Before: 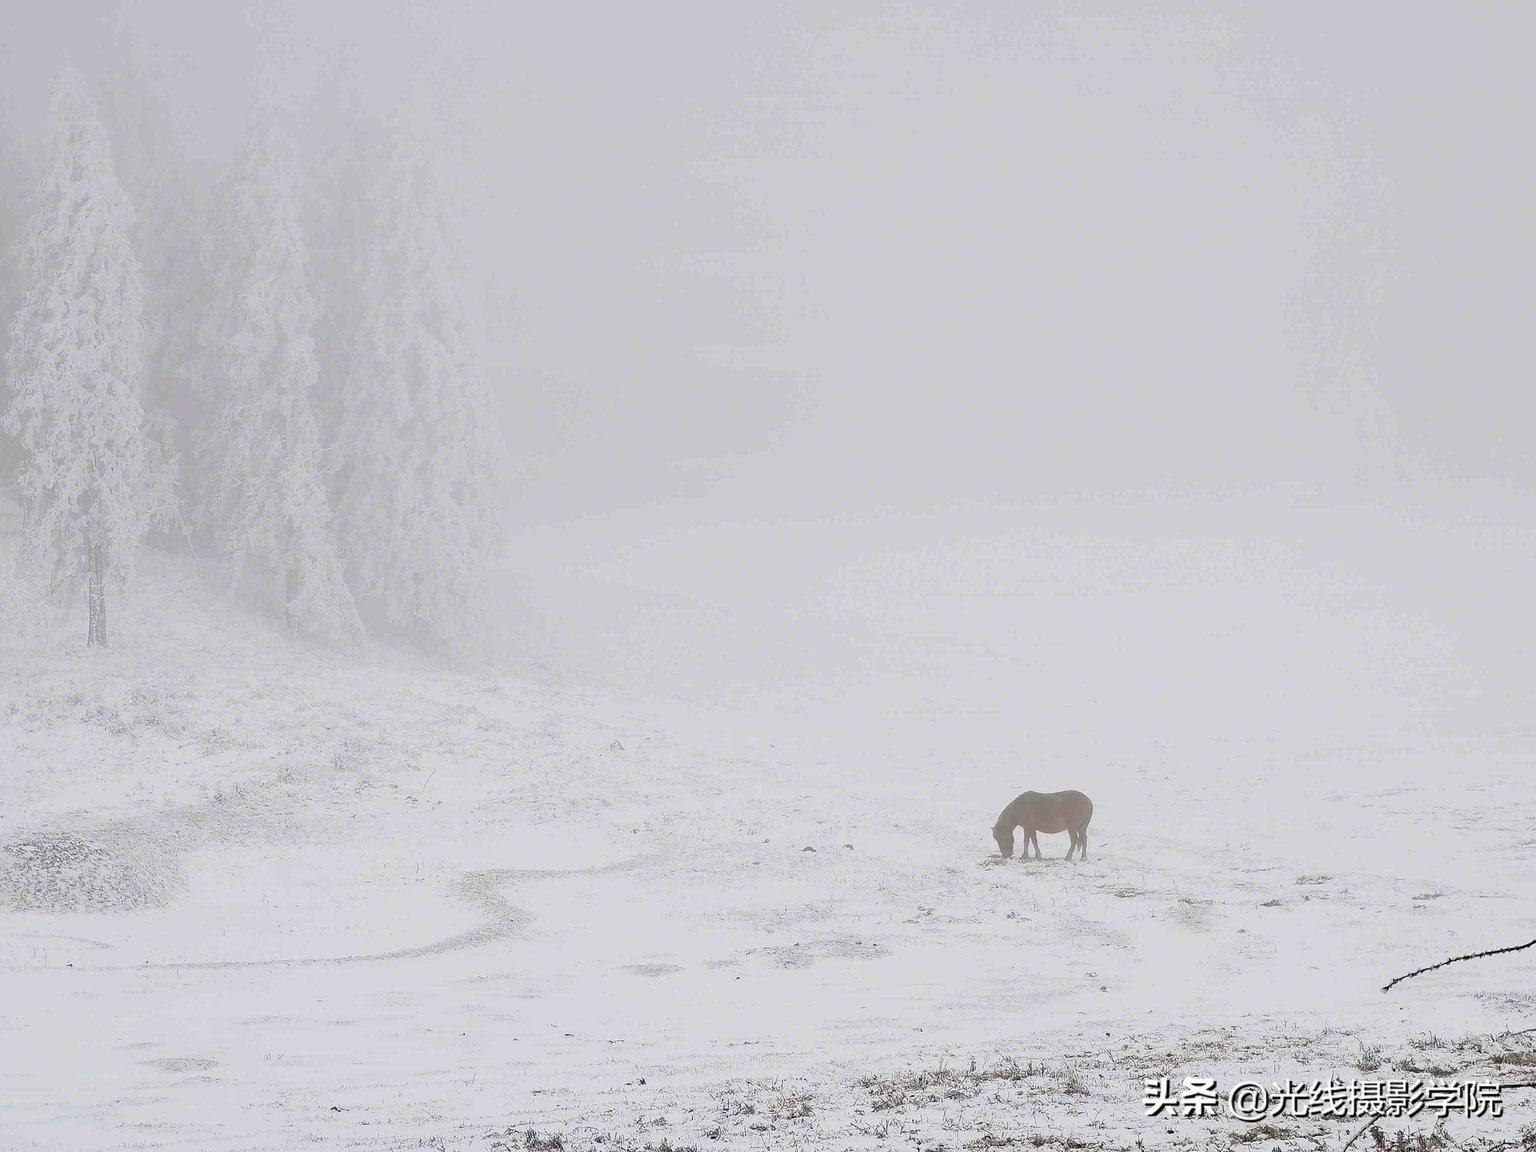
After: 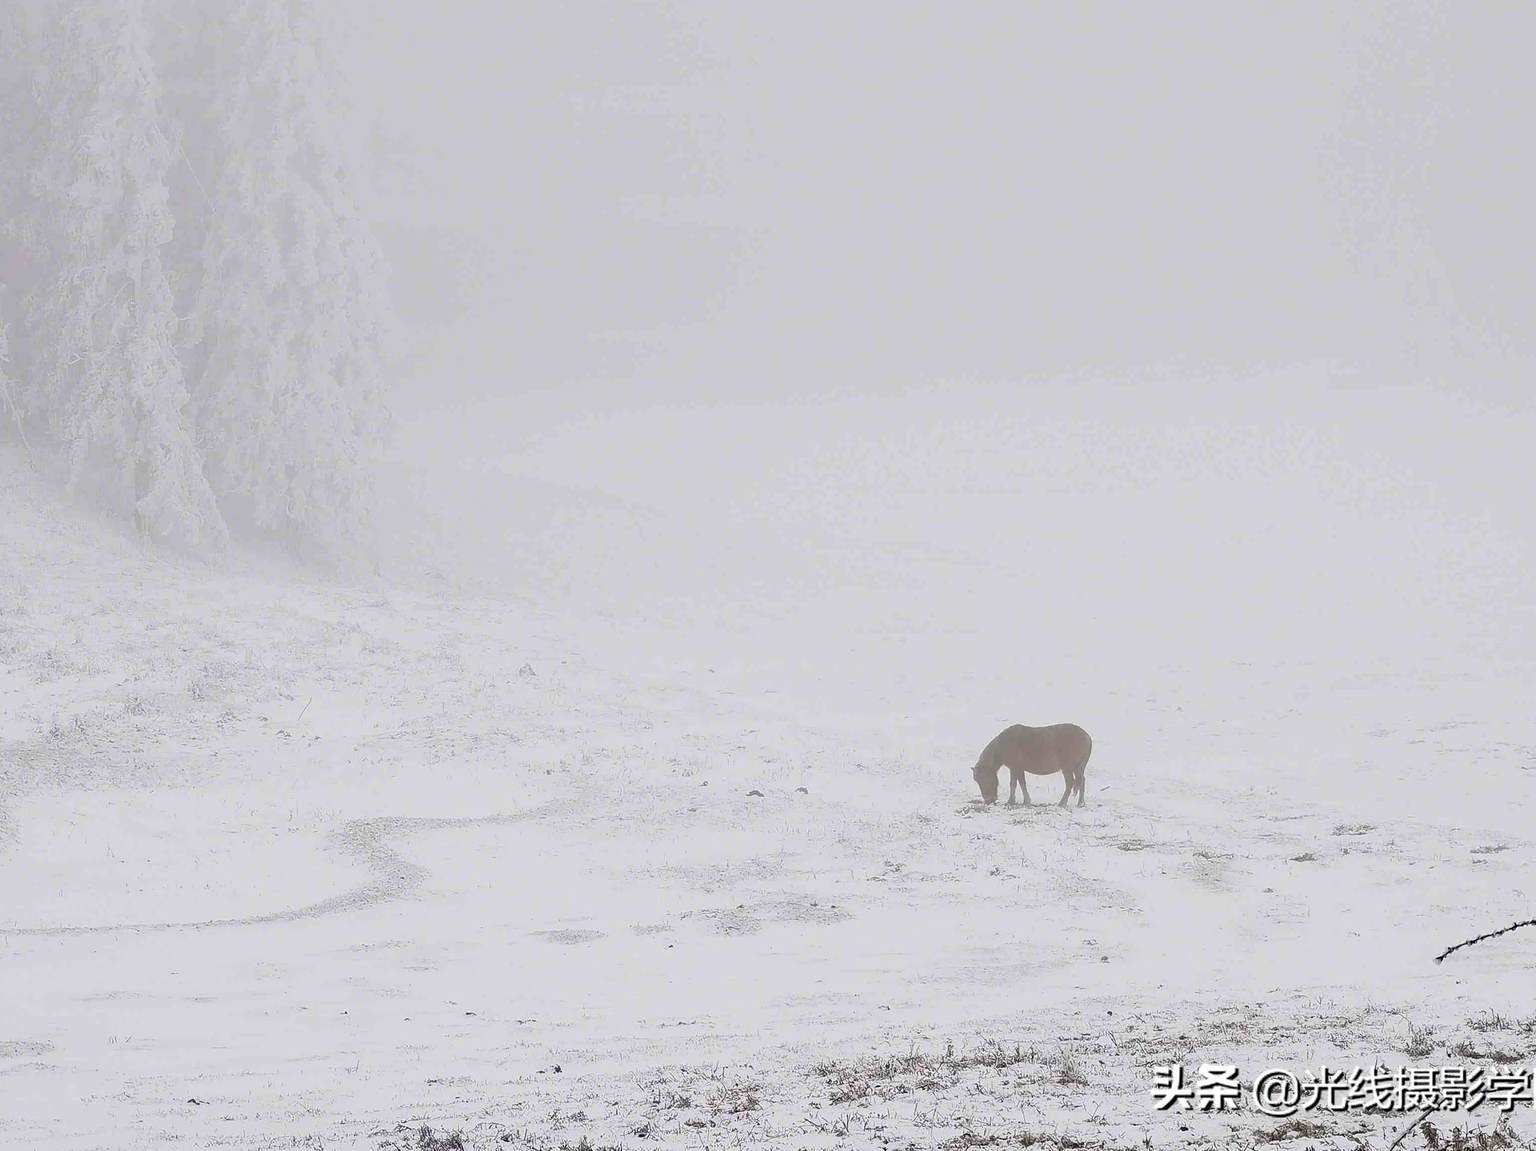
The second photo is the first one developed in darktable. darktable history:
crop: left 11.263%, top 15.69%, right 4.427%
